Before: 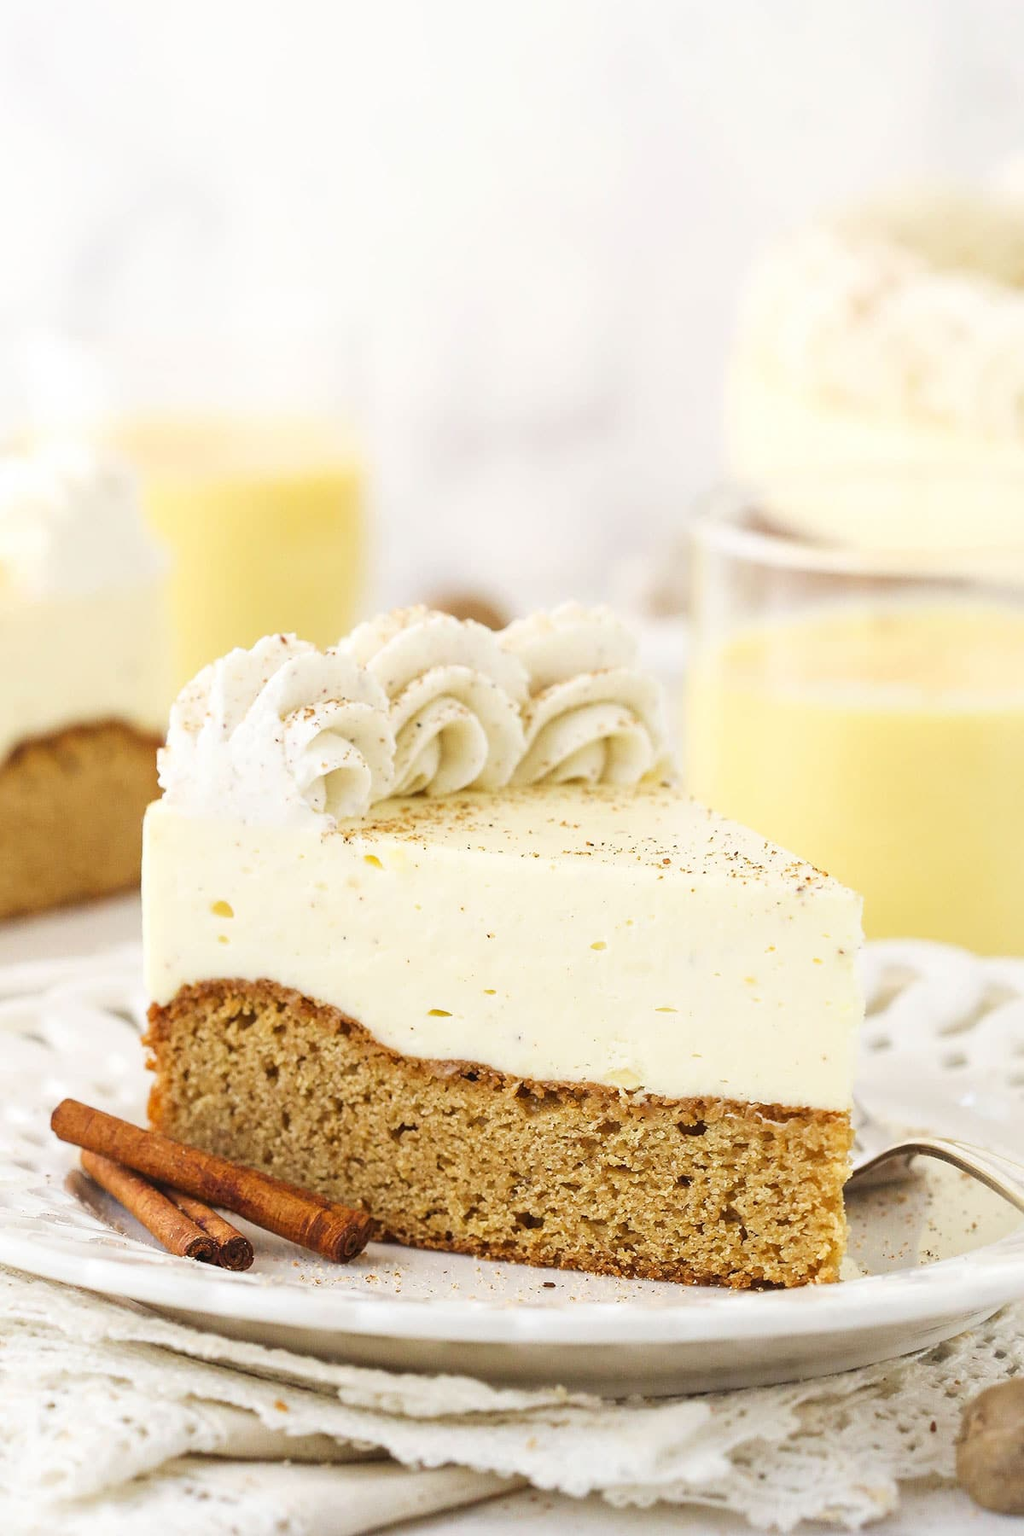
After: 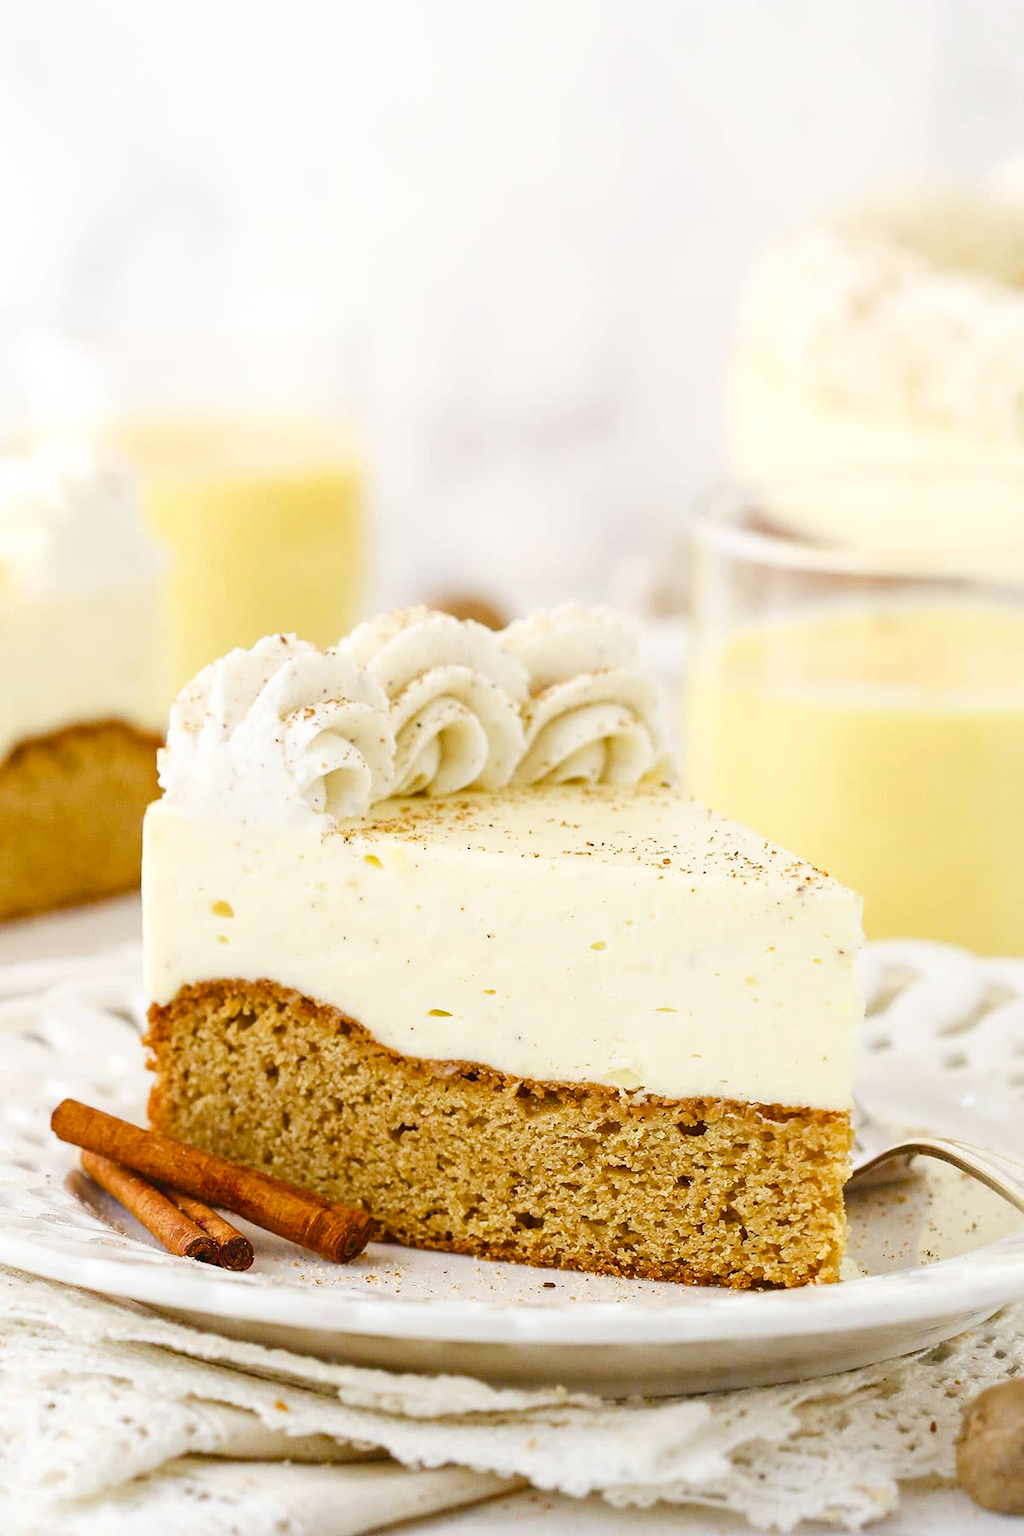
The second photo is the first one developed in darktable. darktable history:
color balance rgb: power › hue 72.34°, perceptual saturation grading › global saturation 0.31%, perceptual saturation grading › mid-tones 6.102%, perceptual saturation grading › shadows 71.841%
tone equalizer: -7 EV 0.112 EV
